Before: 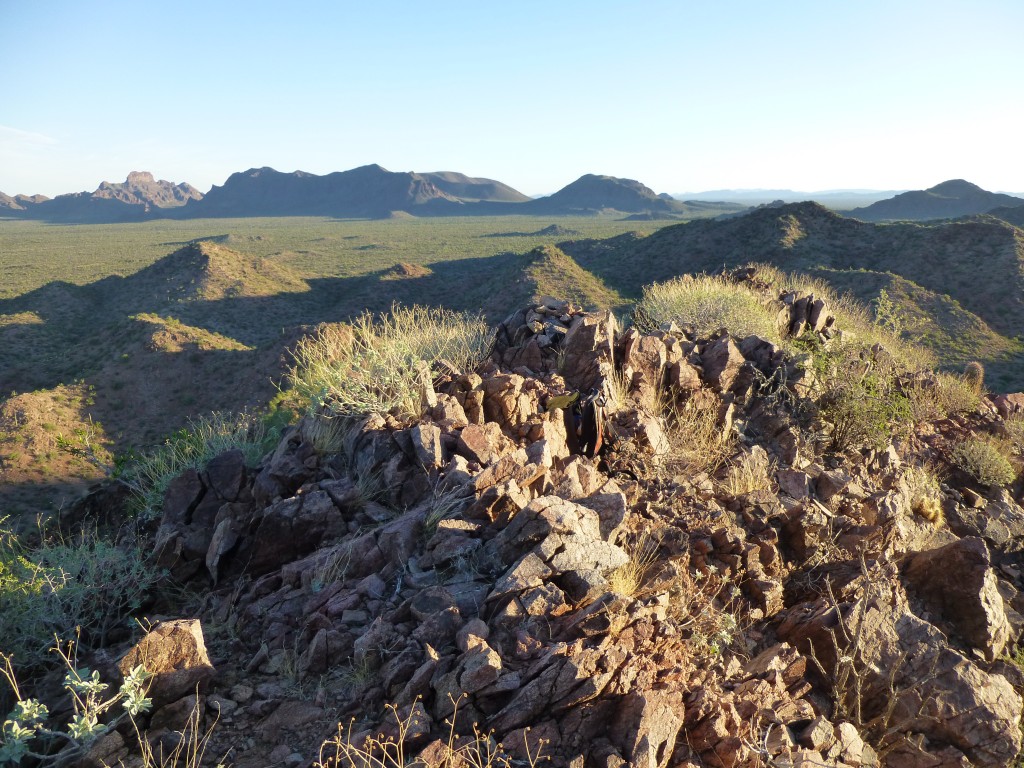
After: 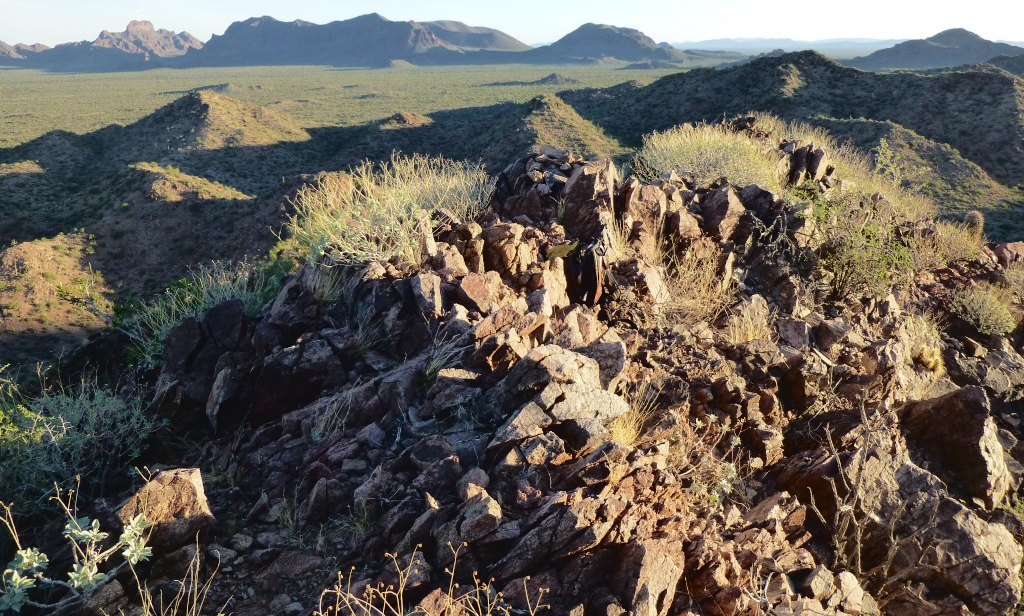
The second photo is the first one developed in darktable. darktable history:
tone curve: curves: ch0 [(0, 0) (0.003, 0.041) (0.011, 0.042) (0.025, 0.041) (0.044, 0.043) (0.069, 0.048) (0.1, 0.059) (0.136, 0.079) (0.177, 0.107) (0.224, 0.152) (0.277, 0.235) (0.335, 0.331) (0.399, 0.427) (0.468, 0.512) (0.543, 0.595) (0.623, 0.668) (0.709, 0.736) (0.801, 0.813) (0.898, 0.891) (1, 1)], color space Lab, independent channels, preserve colors none
crop and rotate: top 19.748%
